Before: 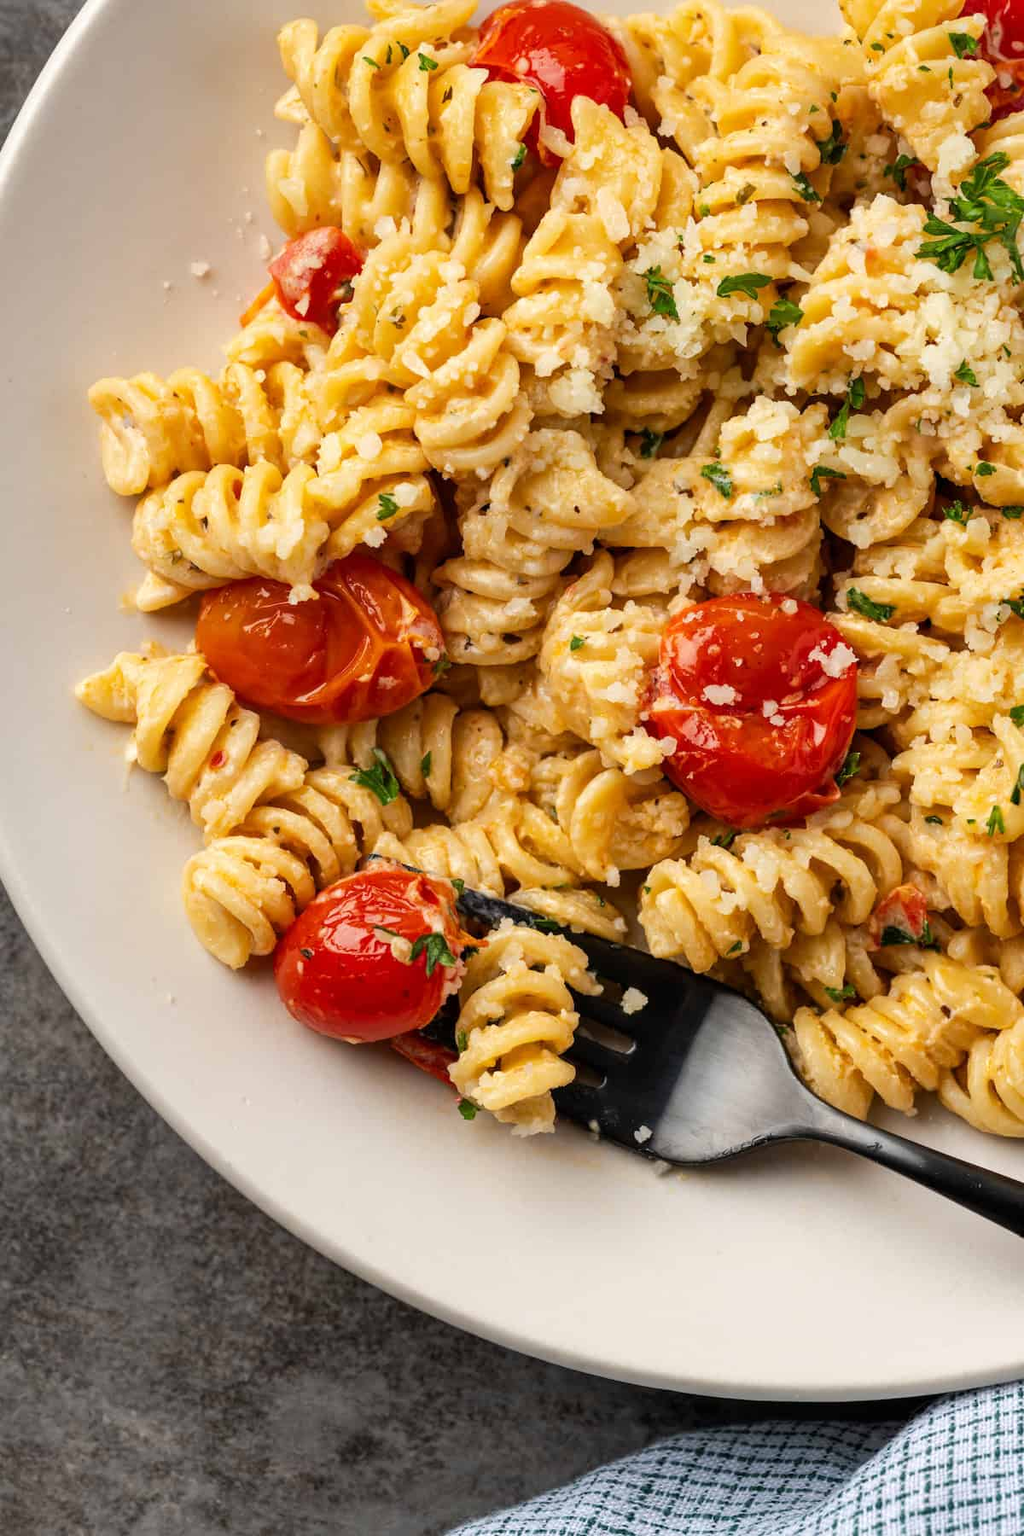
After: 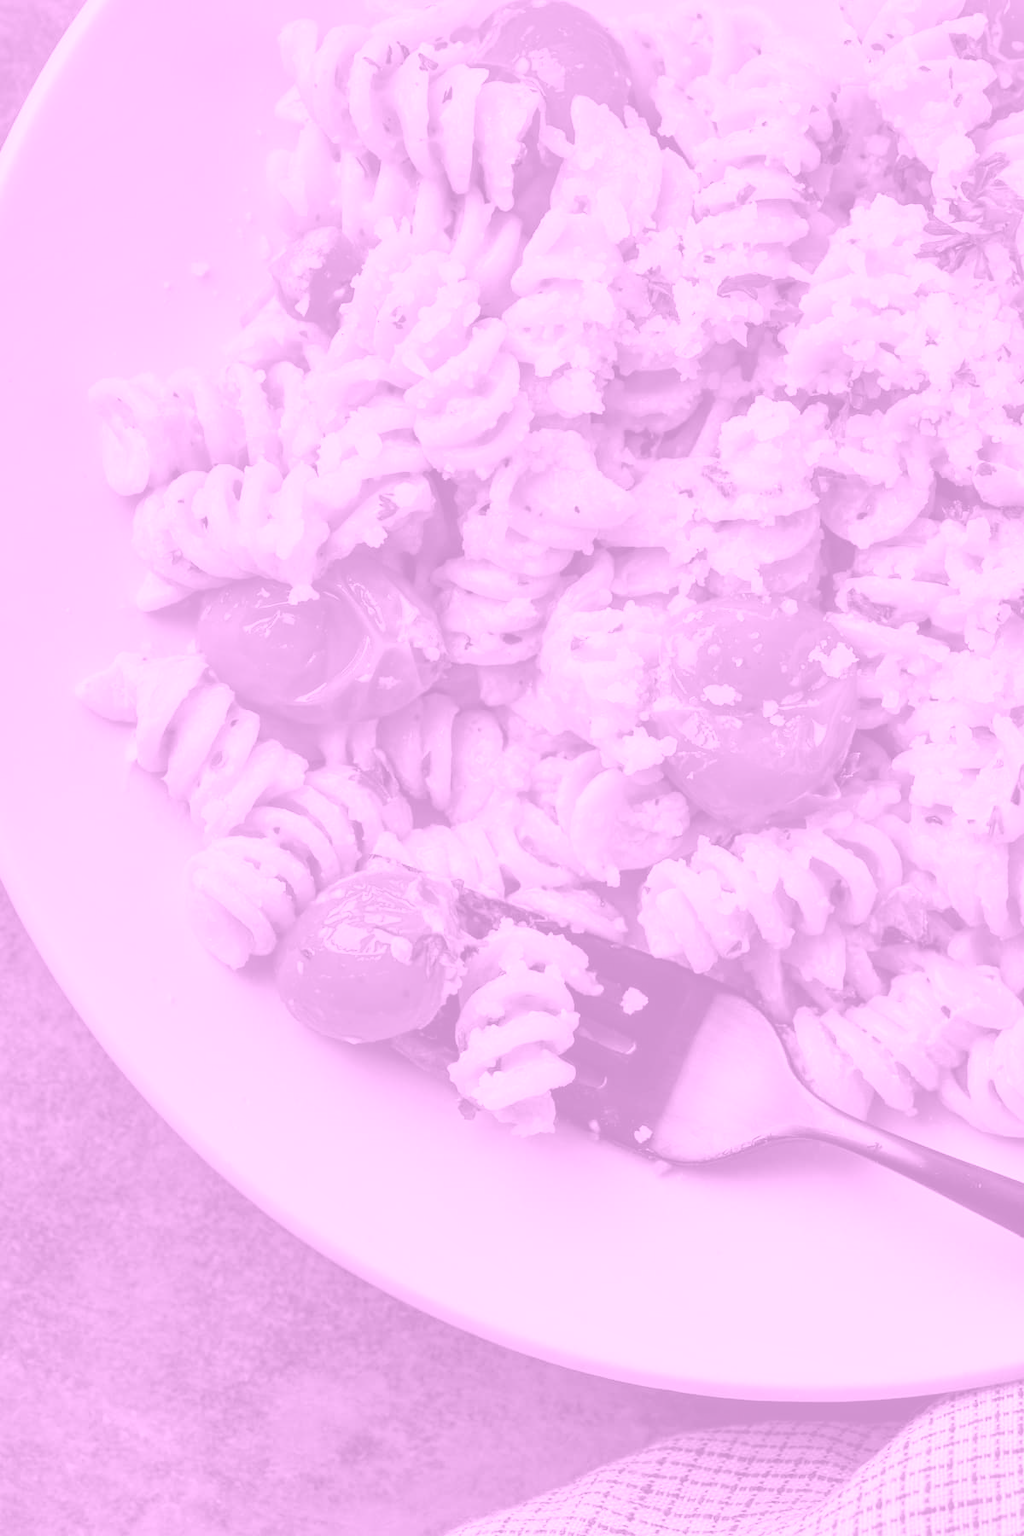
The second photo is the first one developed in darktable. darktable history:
shadows and highlights: shadows 40, highlights -54, highlights color adjustment 46%, low approximation 0.01, soften with gaussian
white balance: emerald 1
colorize: hue 331.2°, saturation 75%, source mix 30.28%, lightness 70.52%, version 1
